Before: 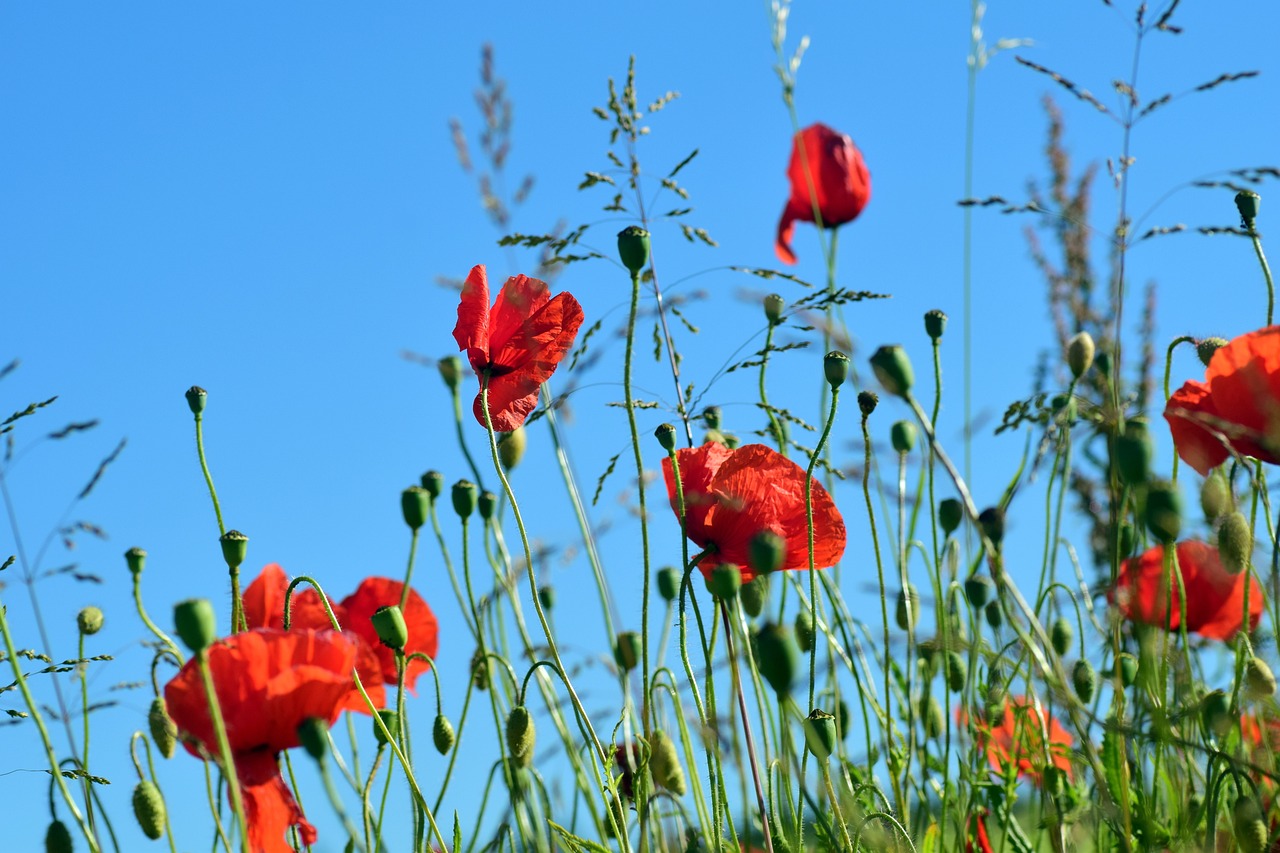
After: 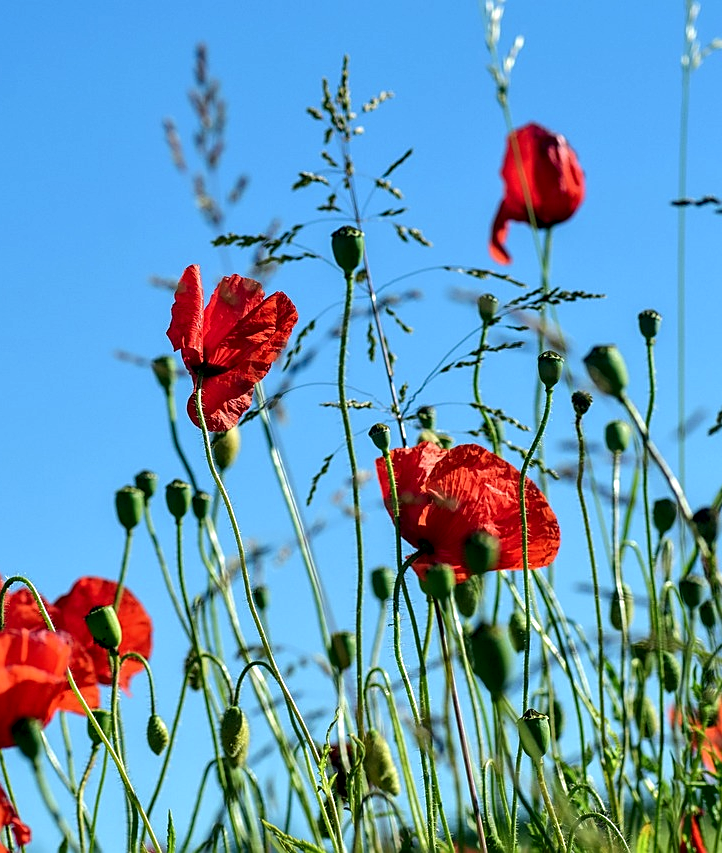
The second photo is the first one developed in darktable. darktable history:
sharpen: on, module defaults
crop and rotate: left 22.395%, right 21.178%
exposure: compensate highlight preservation false
local contrast: detail 150%
